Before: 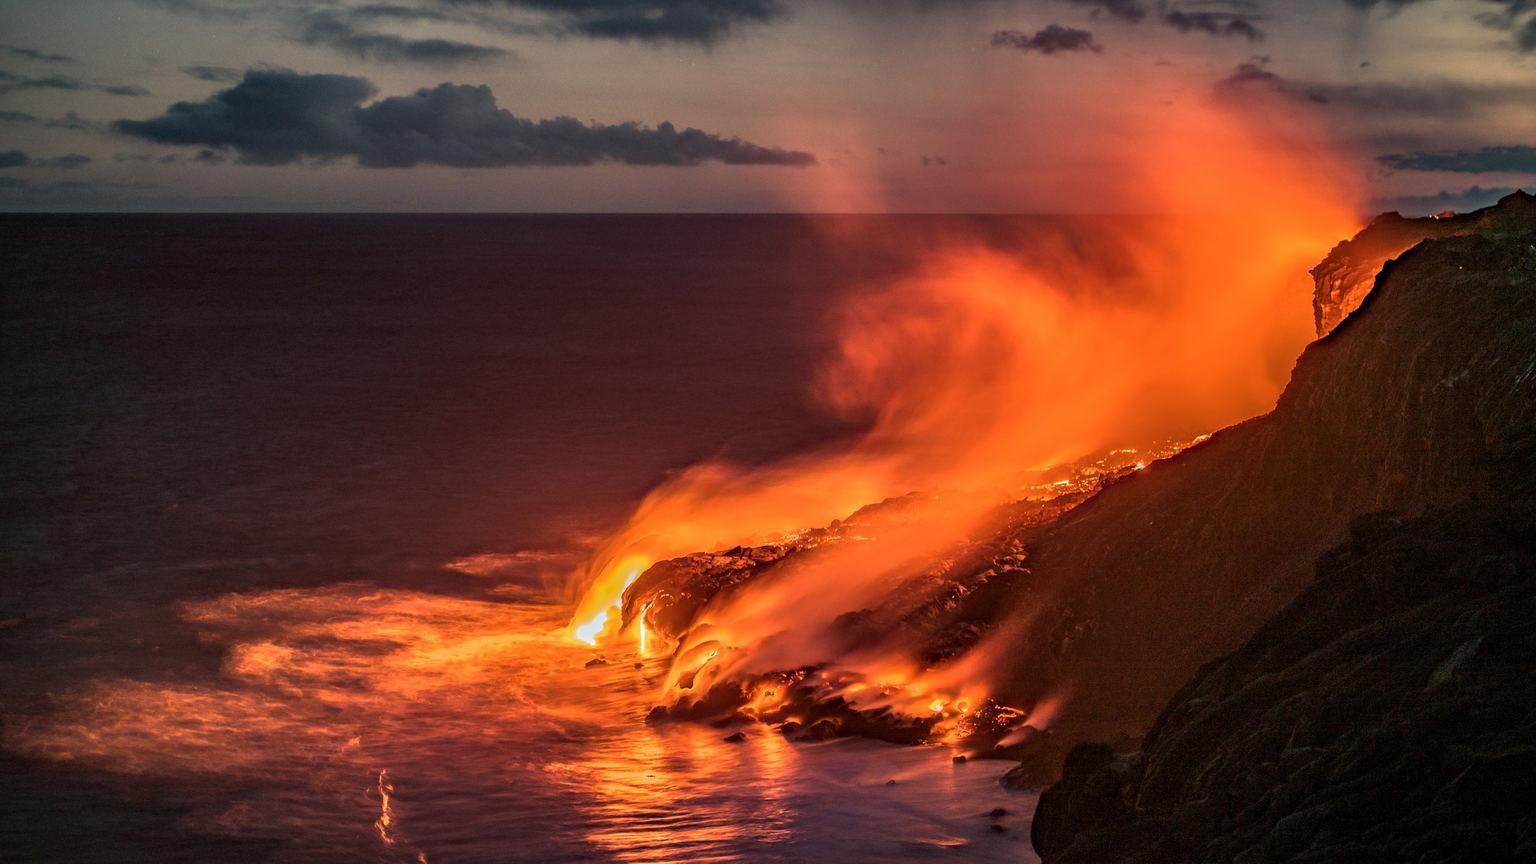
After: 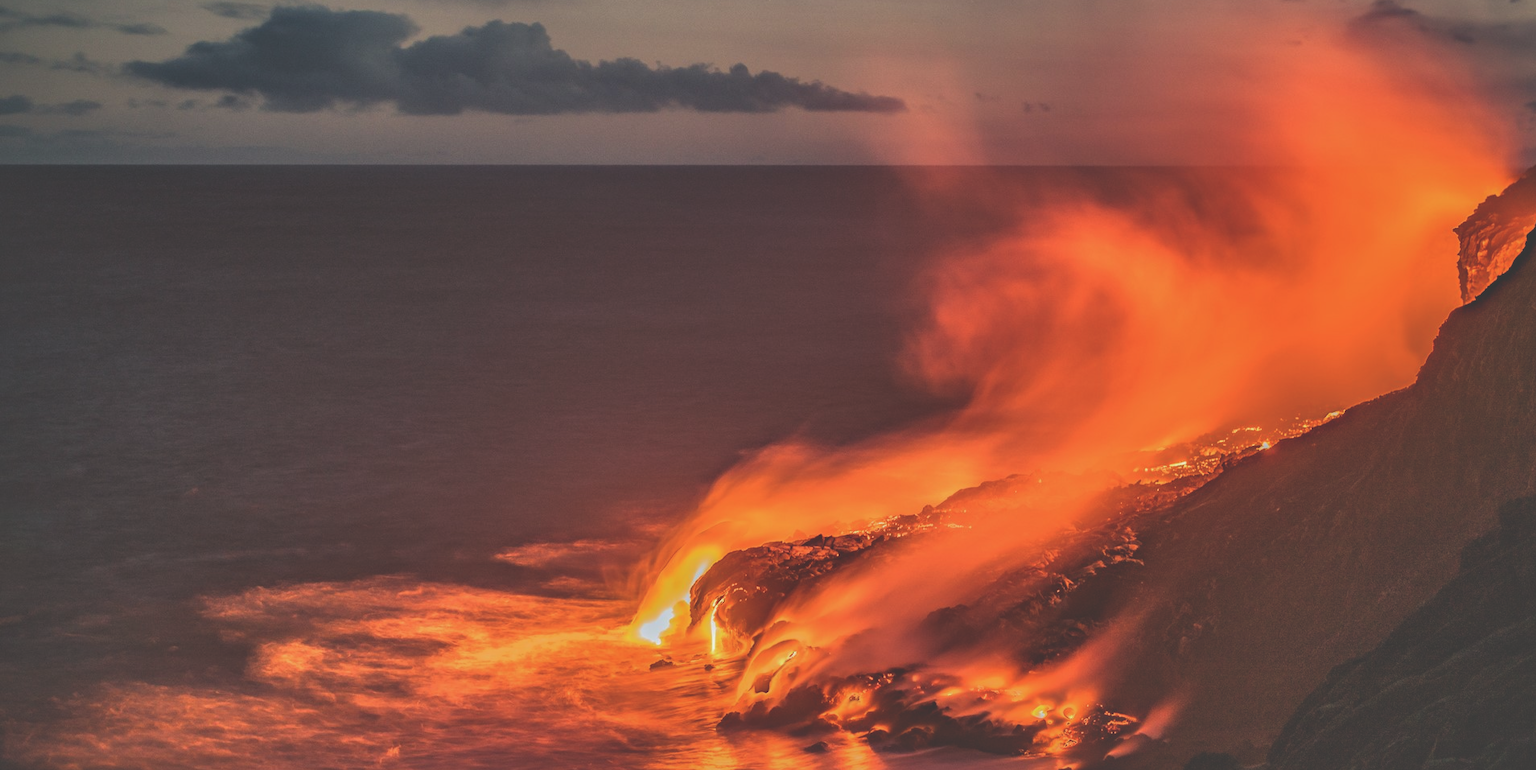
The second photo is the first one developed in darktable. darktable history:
crop: top 7.536%, right 9.887%, bottom 12.08%
exposure: black level correction -0.026, exposure -0.12 EV, compensate exposure bias true, compensate highlight preservation false
shadows and highlights: highlights -59.68
